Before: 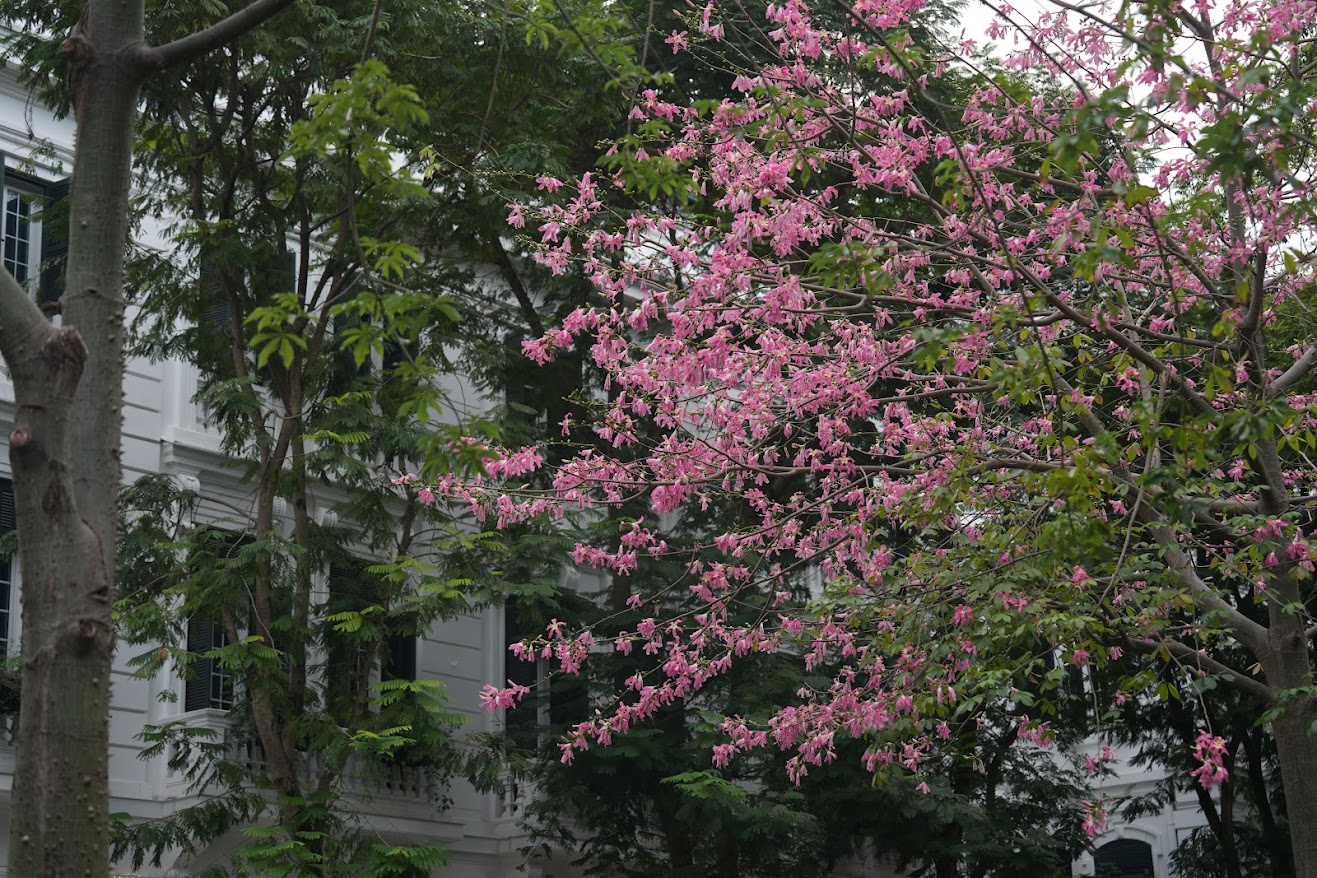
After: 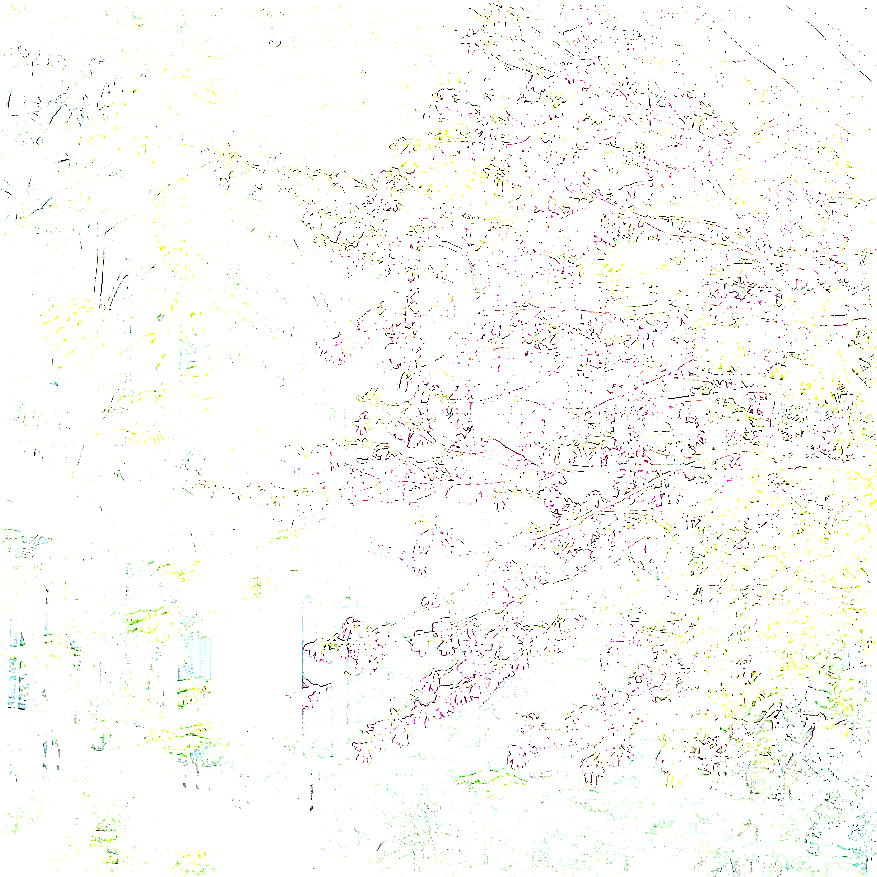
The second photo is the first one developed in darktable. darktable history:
sharpen: on, module defaults
exposure: exposure 8 EV, compensate highlight preservation false
crop and rotate: left 15.546%, right 17.787%
